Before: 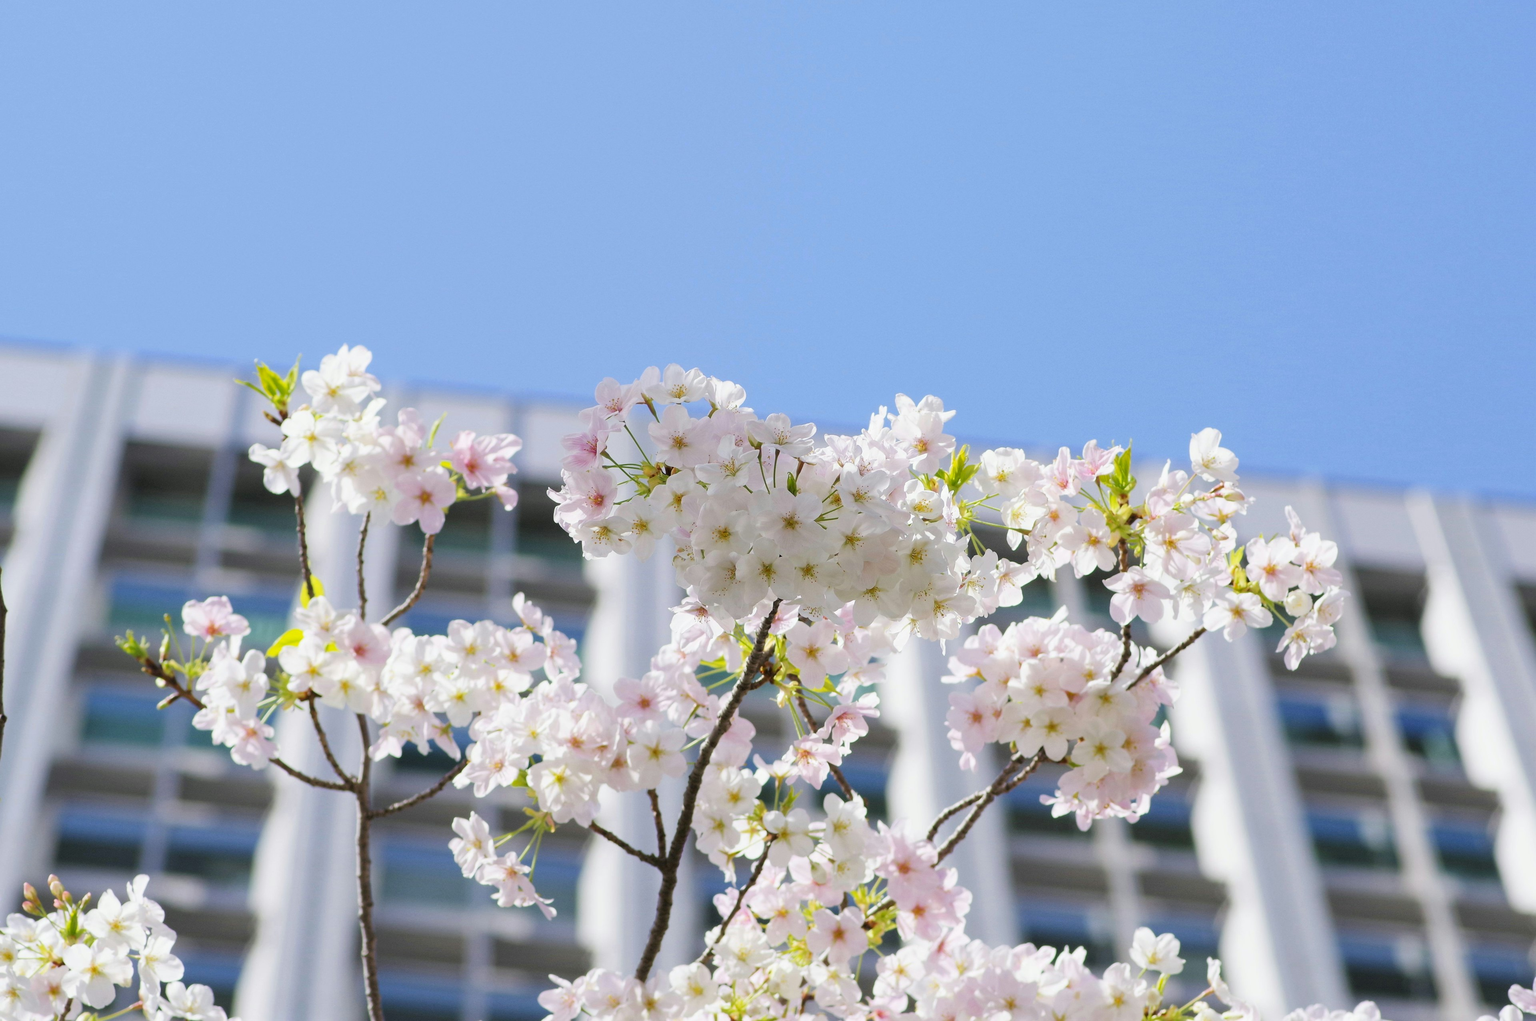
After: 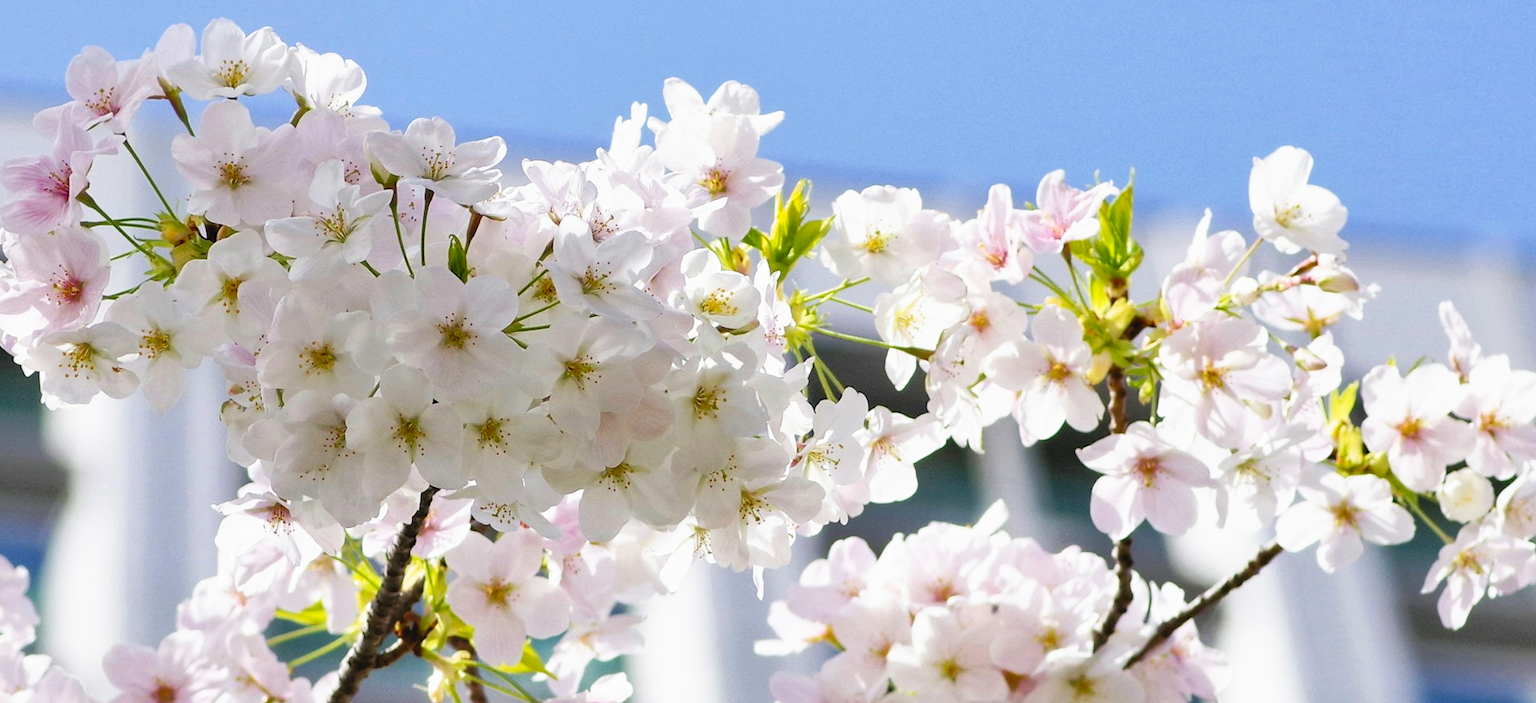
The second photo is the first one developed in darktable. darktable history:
crop: left 36.607%, top 34.735%, right 13.146%, bottom 30.611%
shadows and highlights: shadows -88.03, highlights -35.45, shadows color adjustment 99.15%, highlights color adjustment 0%, soften with gaussian
tone curve: curves: ch0 [(0, 0) (0.003, 0.047) (0.011, 0.047) (0.025, 0.047) (0.044, 0.049) (0.069, 0.051) (0.1, 0.062) (0.136, 0.086) (0.177, 0.125) (0.224, 0.178) (0.277, 0.246) (0.335, 0.324) (0.399, 0.407) (0.468, 0.48) (0.543, 0.57) (0.623, 0.675) (0.709, 0.772) (0.801, 0.876) (0.898, 0.963) (1, 1)], preserve colors none
